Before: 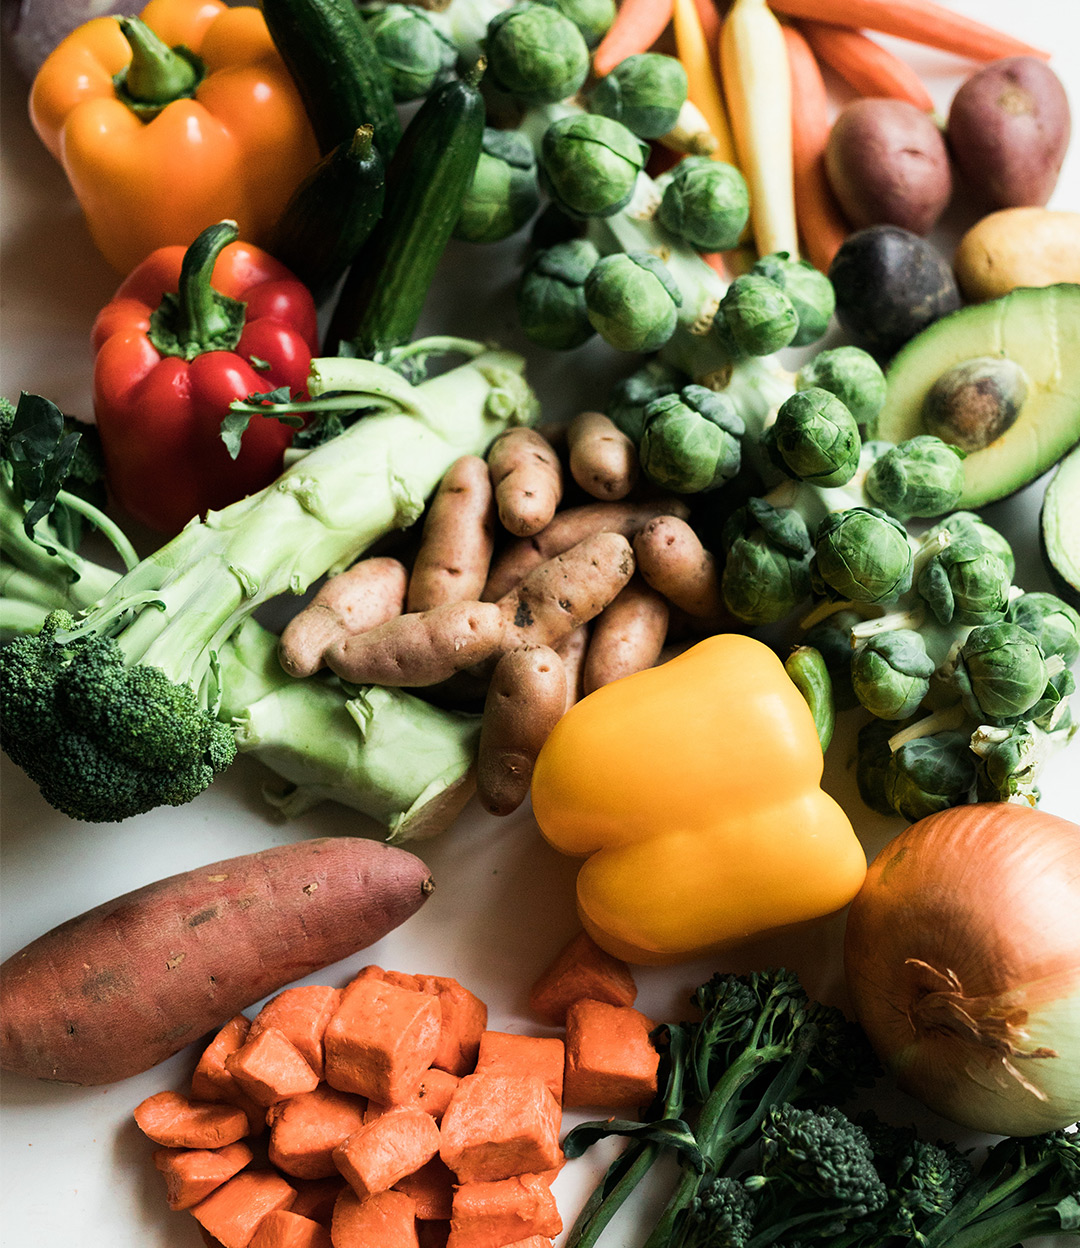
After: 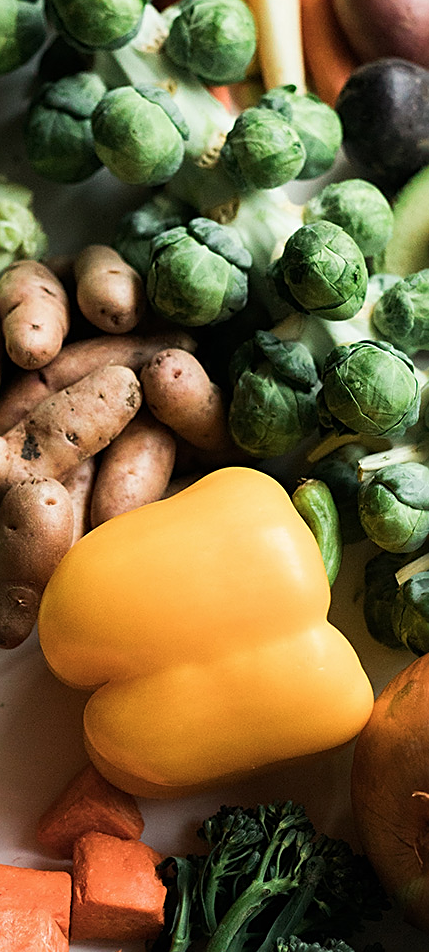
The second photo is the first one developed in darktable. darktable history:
color balance rgb: linear chroma grading › shadows -3%, linear chroma grading › highlights -4%
crop: left 45.721%, top 13.393%, right 14.118%, bottom 10.01%
sharpen: on, module defaults
